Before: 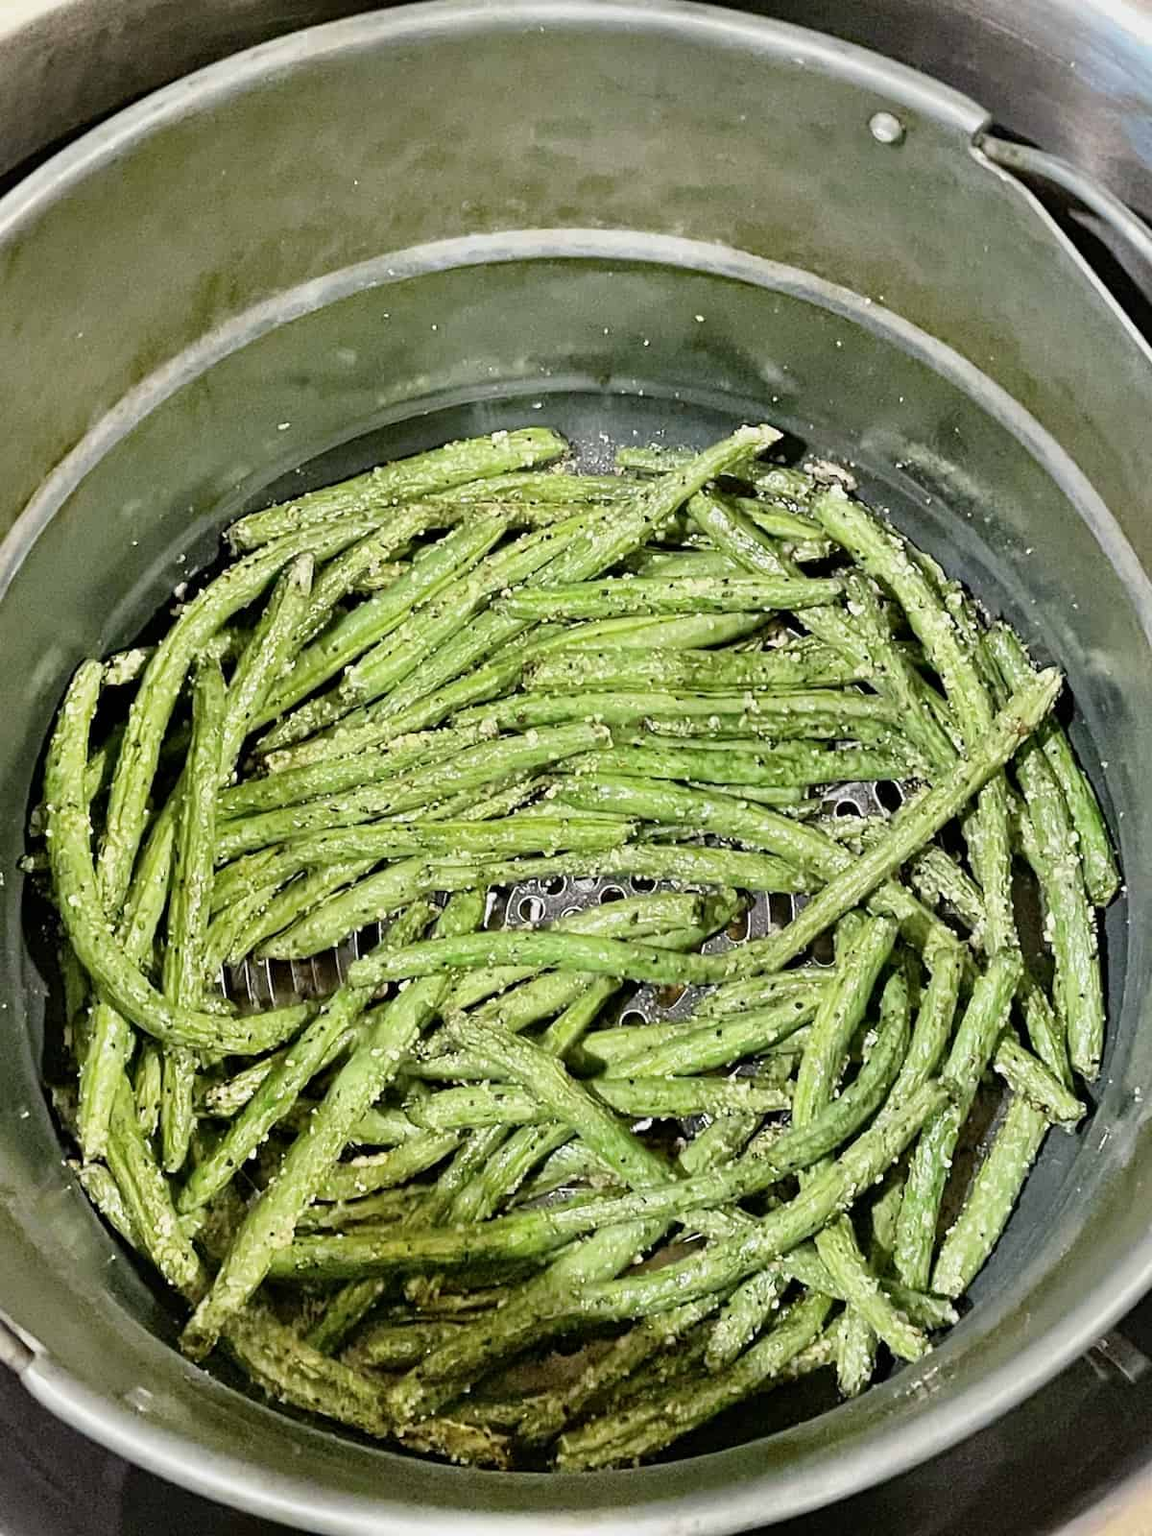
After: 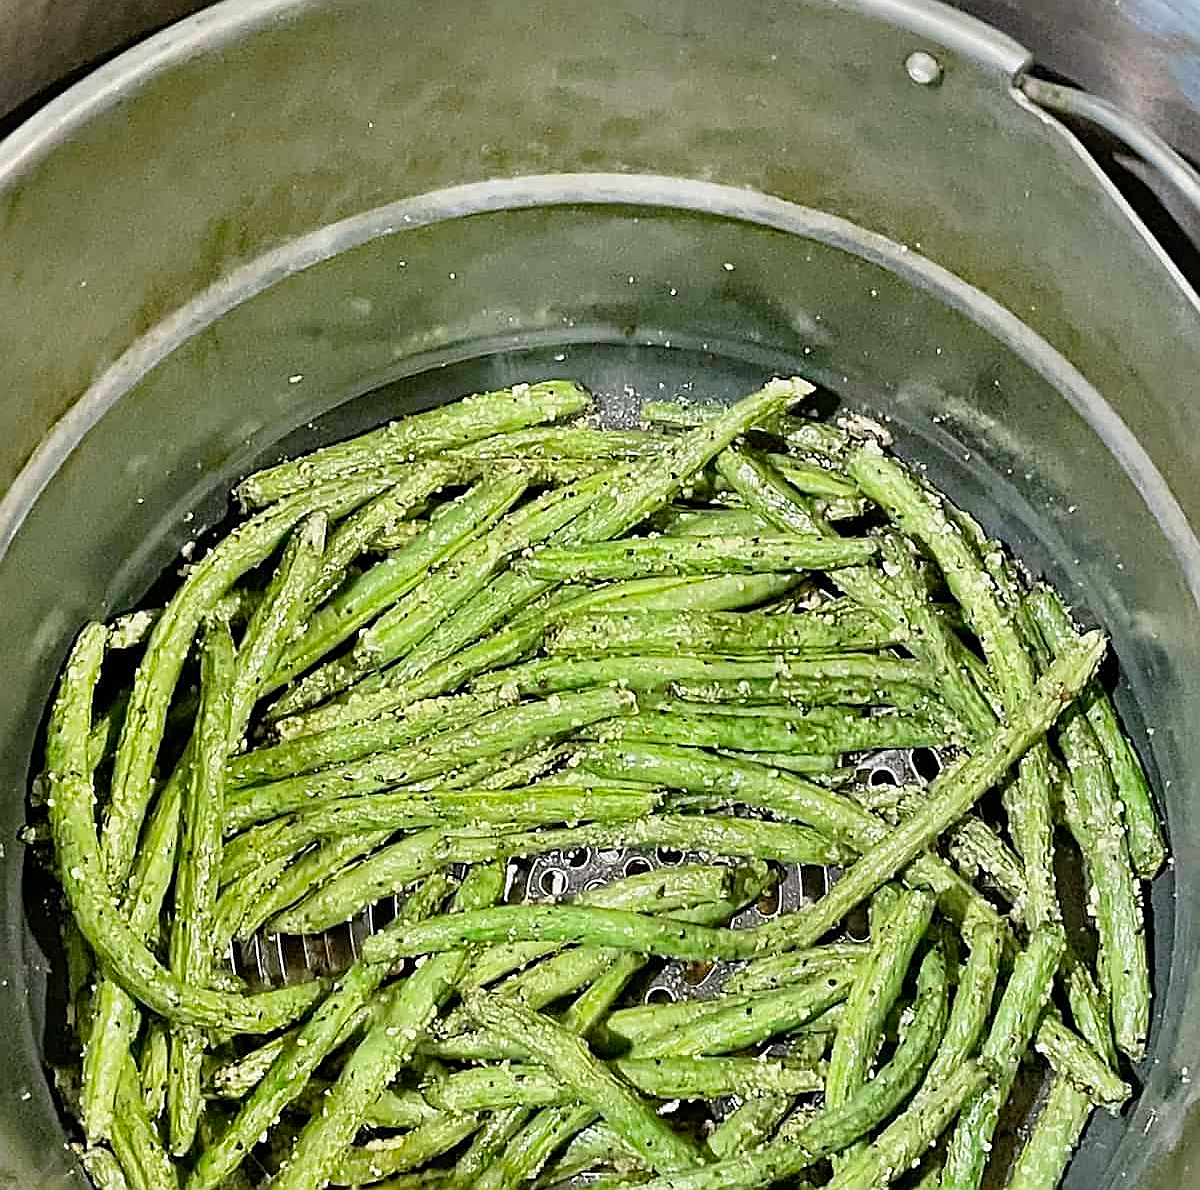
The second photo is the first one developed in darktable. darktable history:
sharpen: radius 1.391, amount 1.241, threshold 0.675
crop: top 4.116%, bottom 21.49%
